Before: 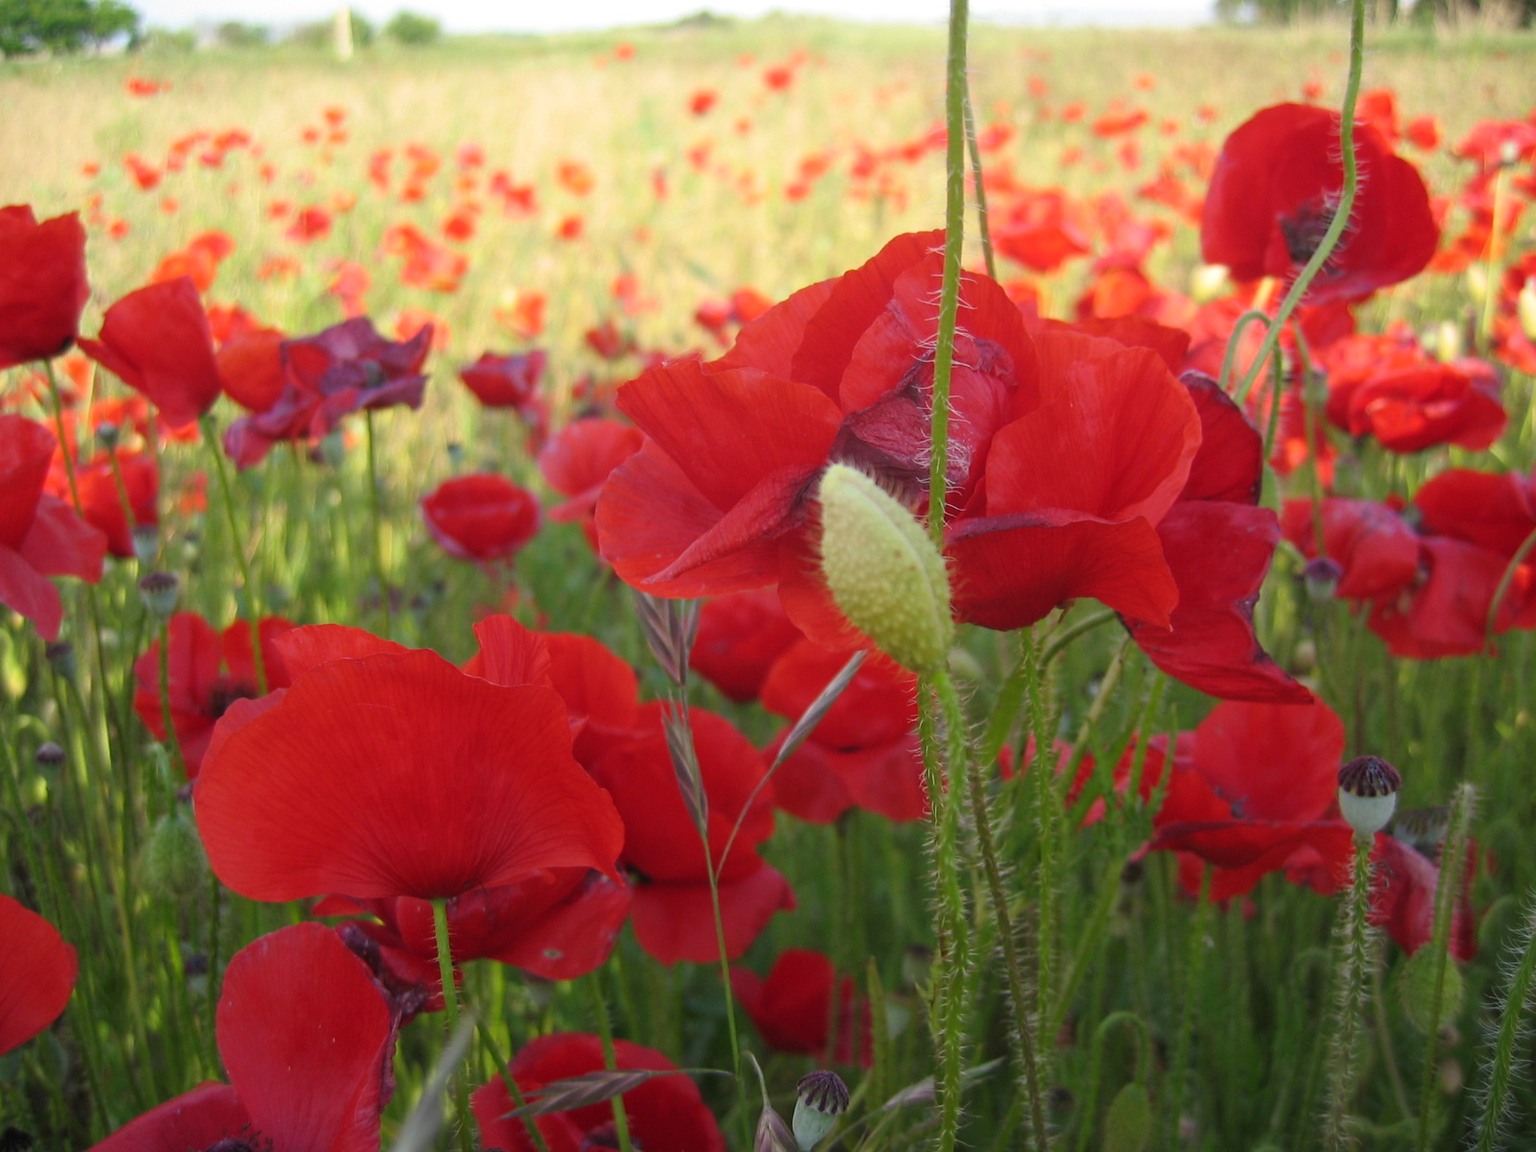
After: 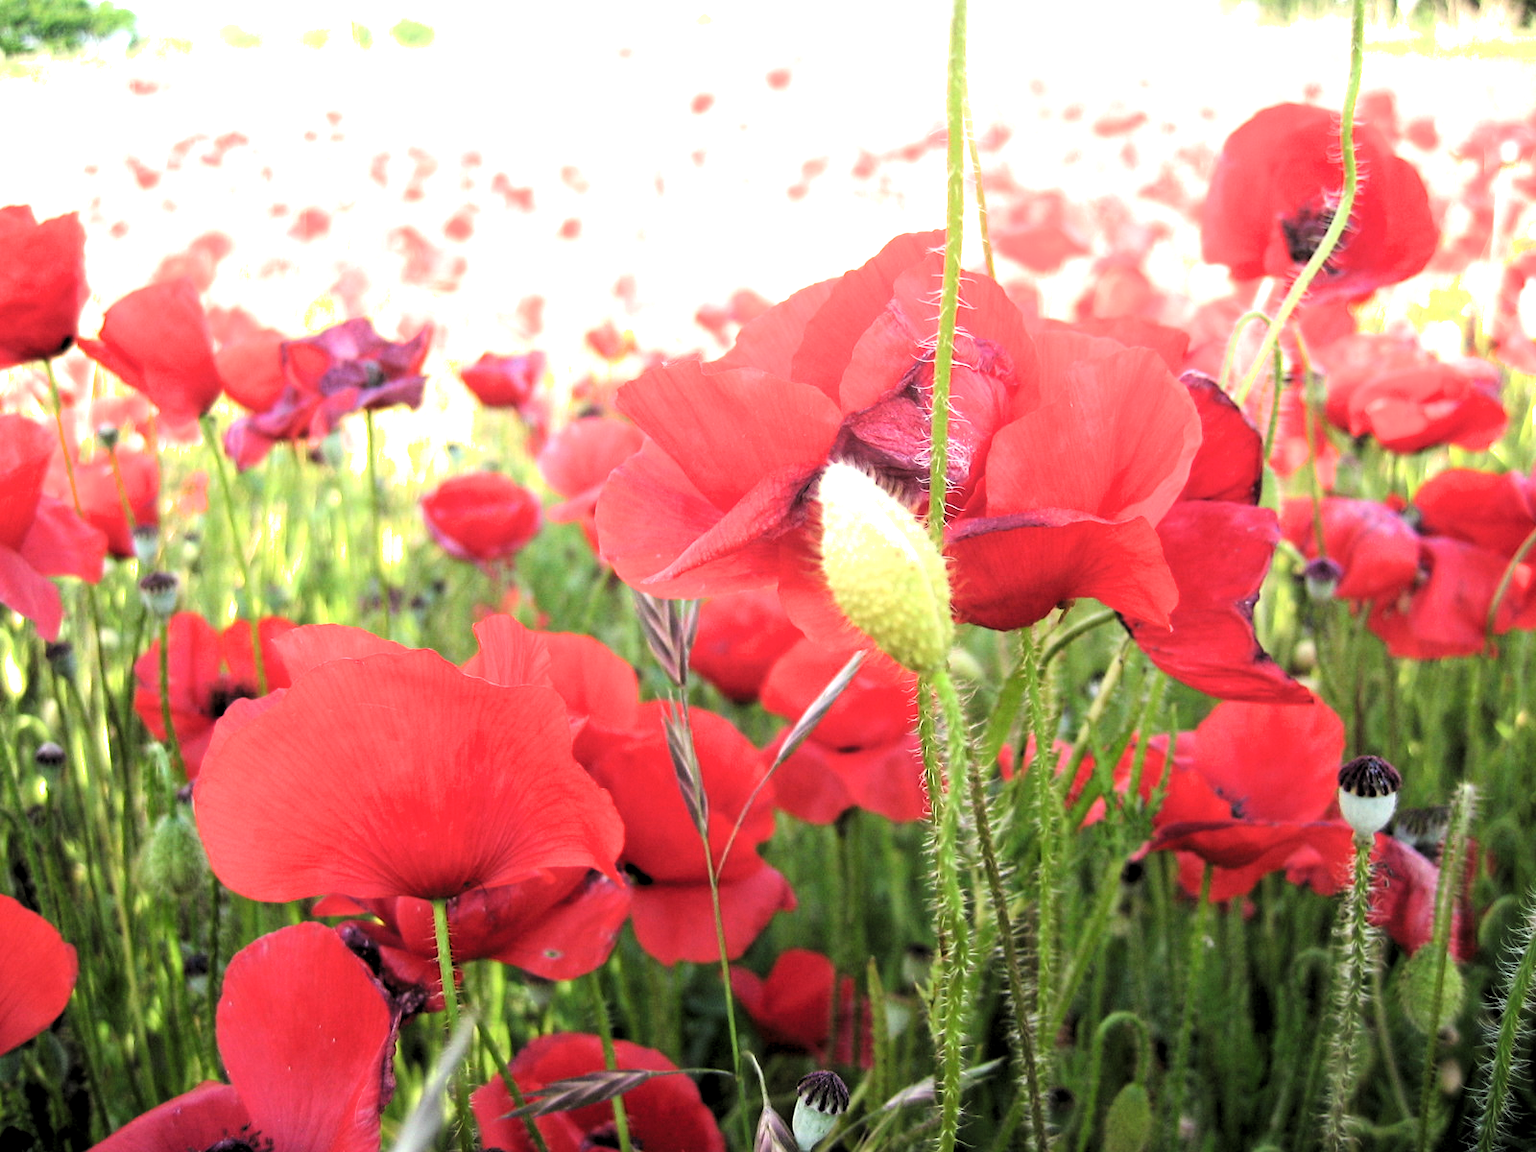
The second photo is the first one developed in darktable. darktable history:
filmic rgb: black relative exposure -5.42 EV, white relative exposure 2.85 EV, dynamic range scaling -38.33%, hardness 4.01, contrast 1.591, highlights saturation mix -1.05%, color science v6 (2022)
exposure: exposure 1.092 EV, compensate highlight preservation false
levels: levels [0.062, 0.494, 0.925]
